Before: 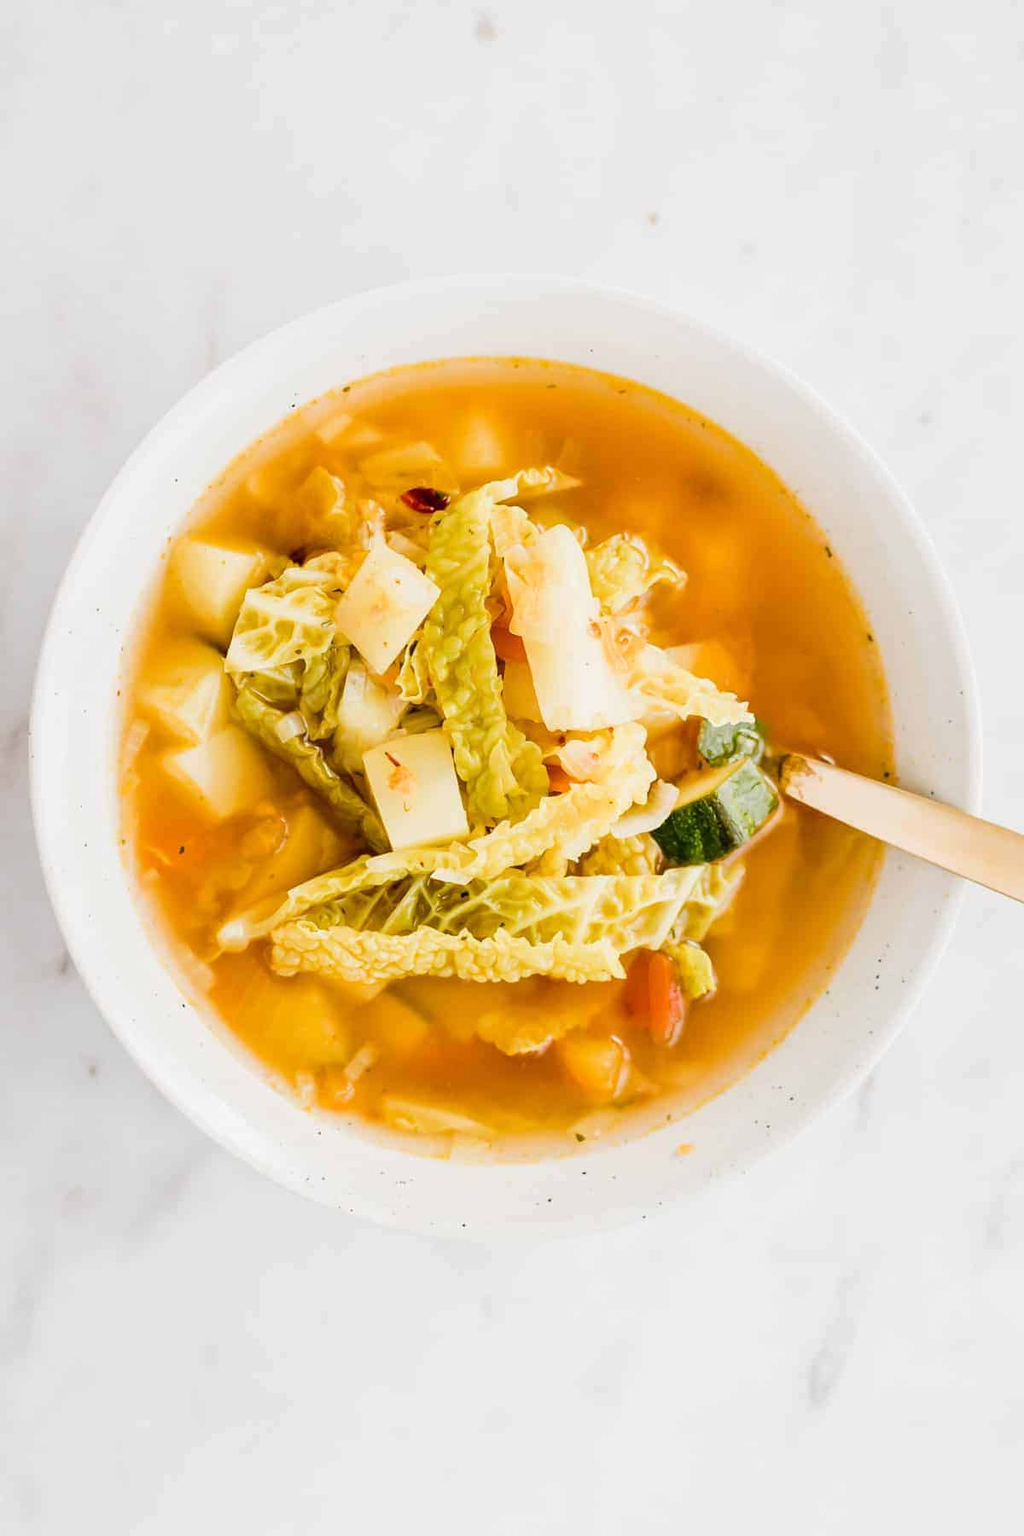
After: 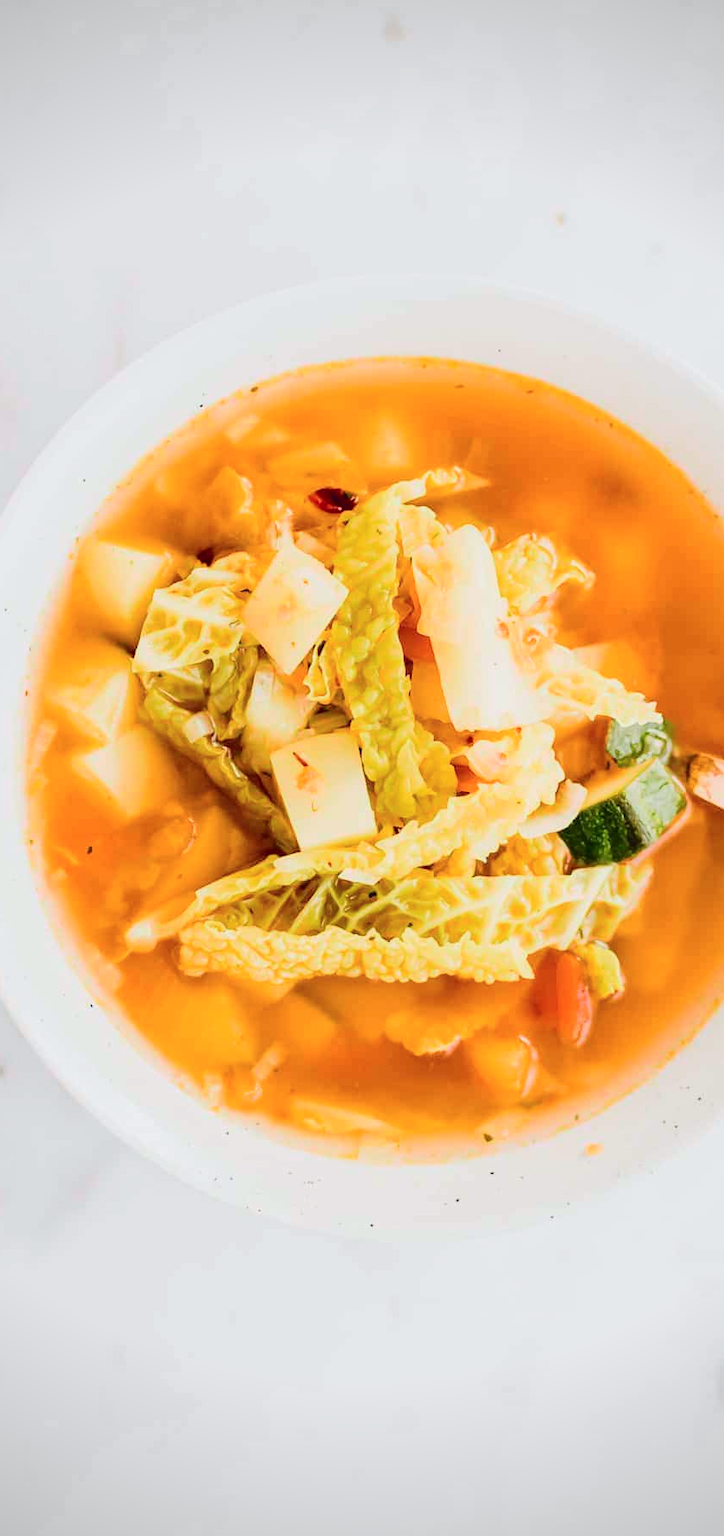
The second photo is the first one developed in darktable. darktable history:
crop and rotate: left 9.061%, right 20.142%
tone curve: curves: ch0 [(0, 0.025) (0.15, 0.143) (0.452, 0.486) (0.751, 0.788) (1, 0.961)]; ch1 [(0, 0) (0.416, 0.4) (0.476, 0.469) (0.497, 0.494) (0.546, 0.571) (0.566, 0.607) (0.62, 0.657) (1, 1)]; ch2 [(0, 0) (0.386, 0.397) (0.505, 0.498) (0.547, 0.546) (0.579, 0.58) (1, 1)], color space Lab, independent channels, preserve colors none
white balance: emerald 1
vignetting: on, module defaults
bloom: size 9%, threshold 100%, strength 7%
